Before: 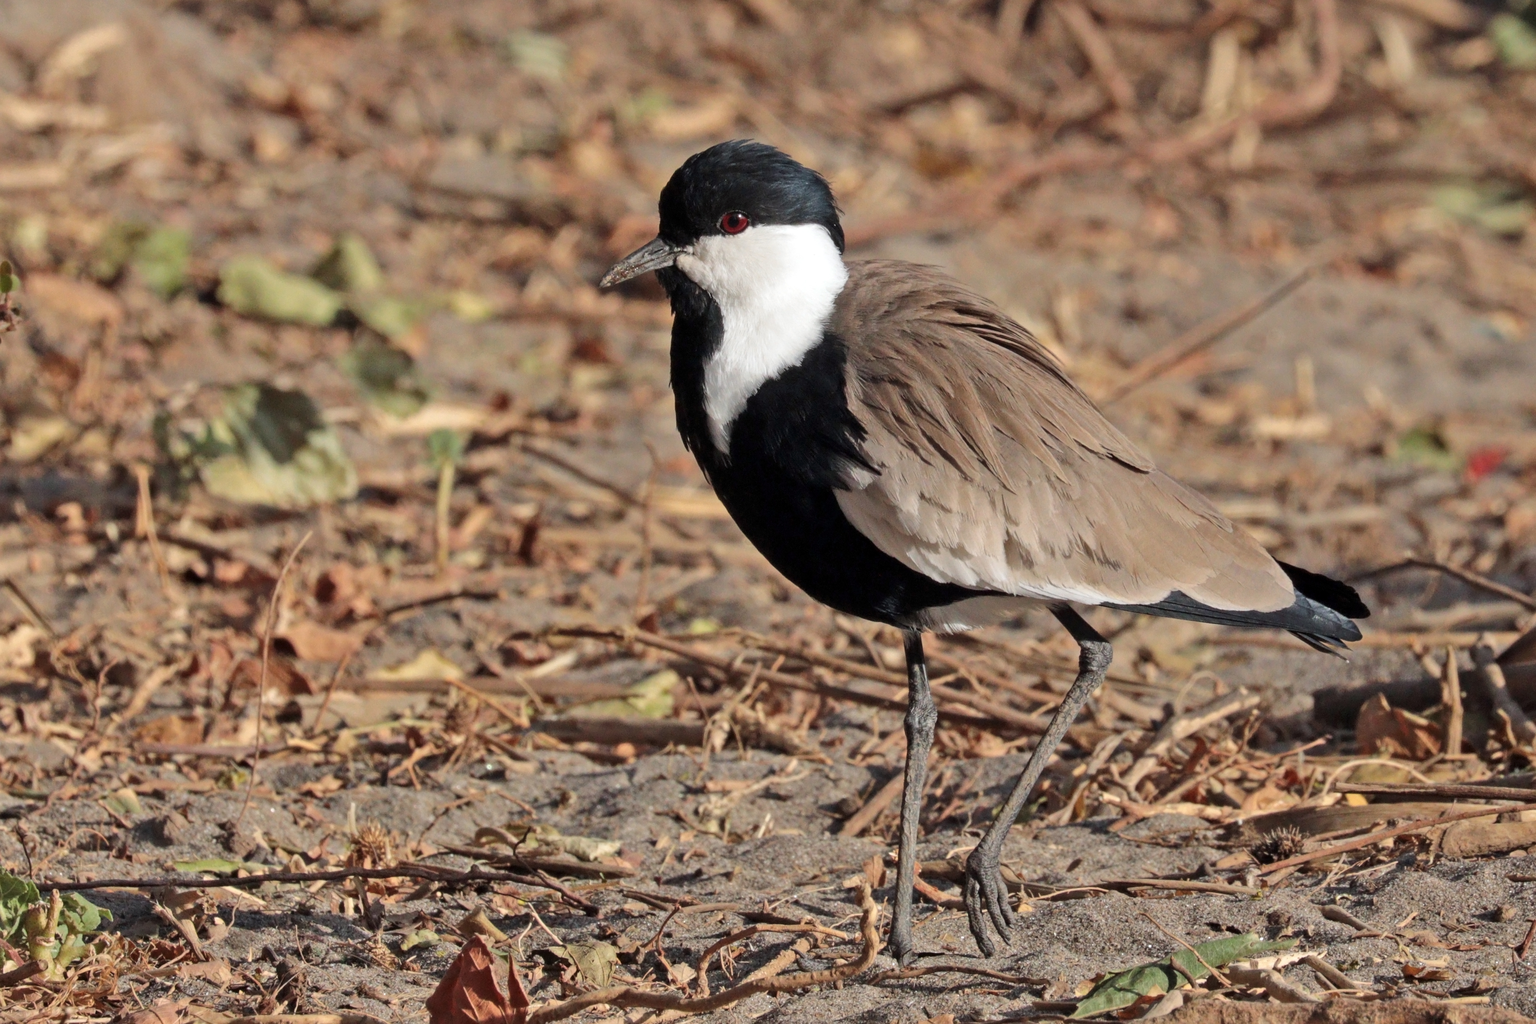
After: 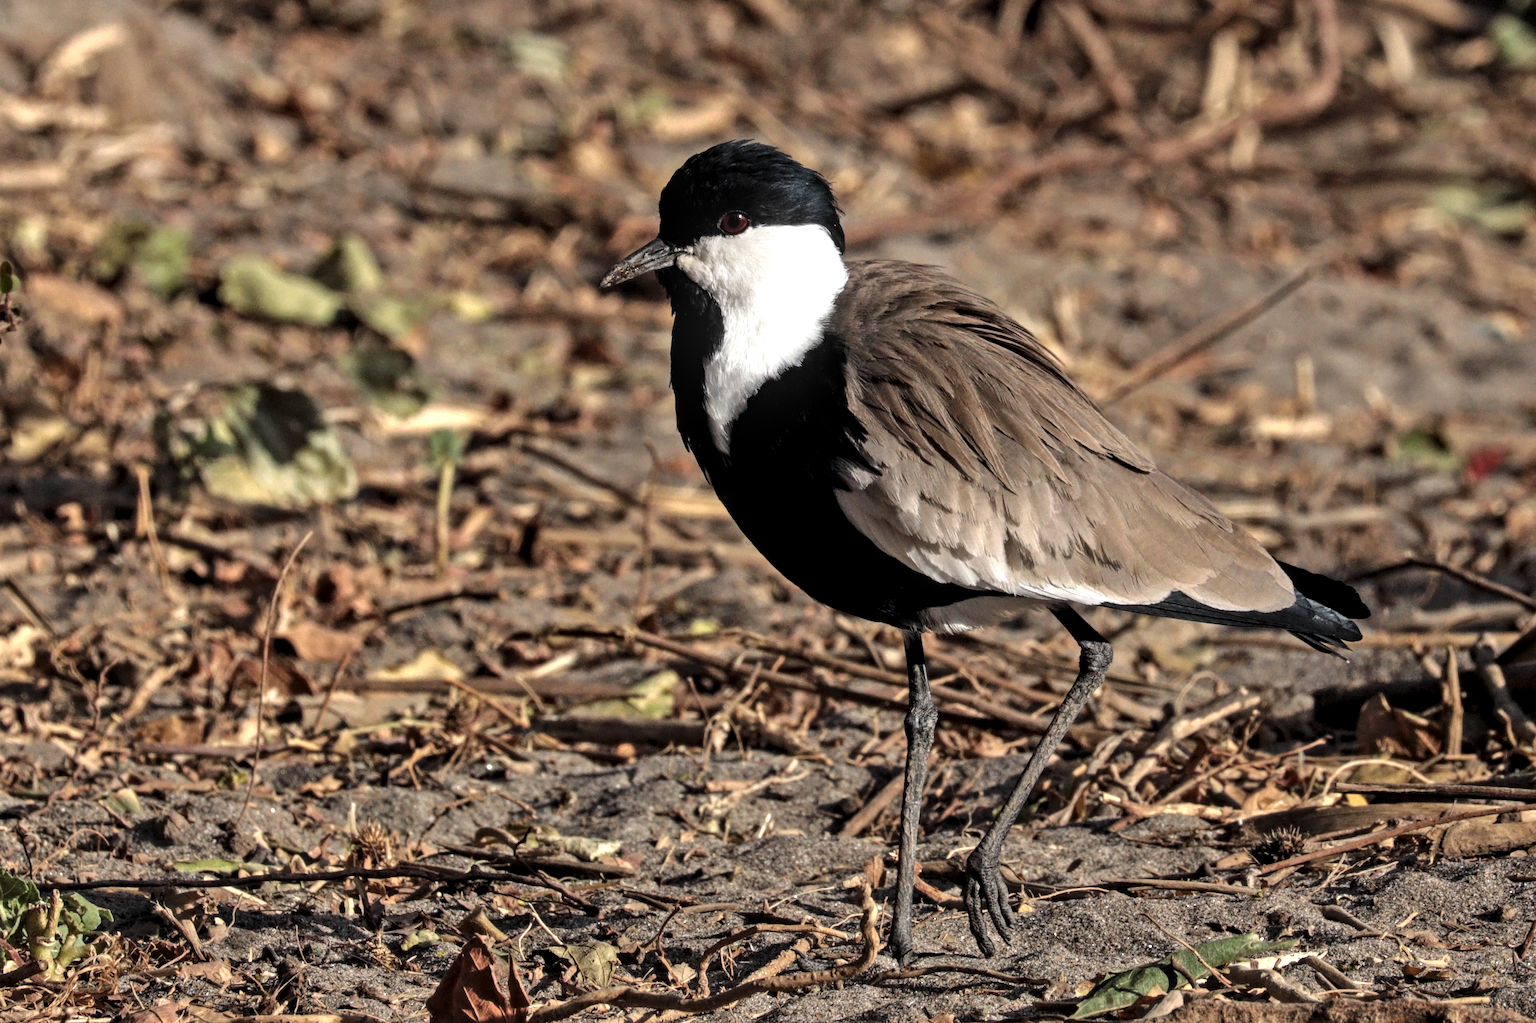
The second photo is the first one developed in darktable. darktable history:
exposure: exposure -0.36 EV, compensate highlight preservation false
levels: levels [0.044, 0.475, 0.791]
local contrast: on, module defaults
